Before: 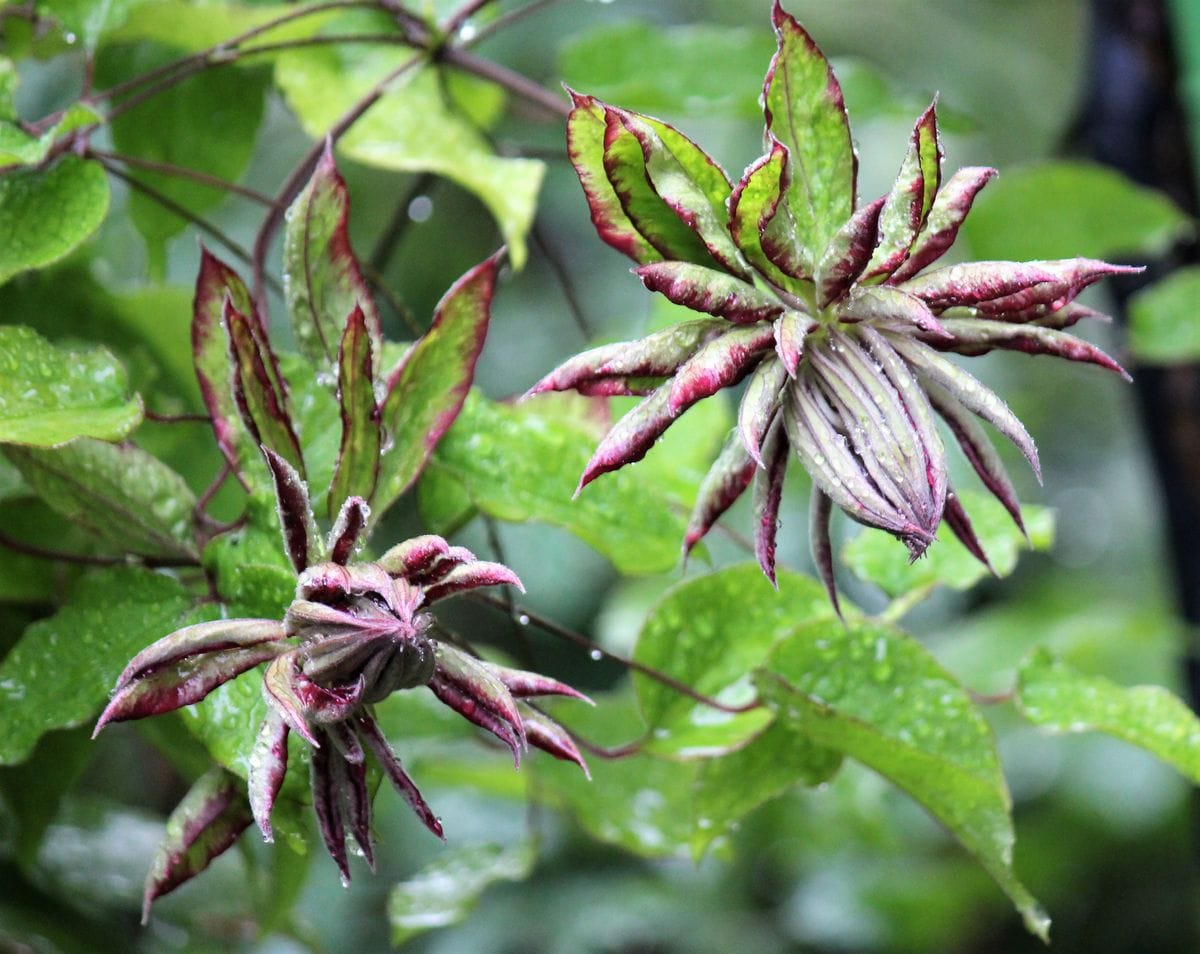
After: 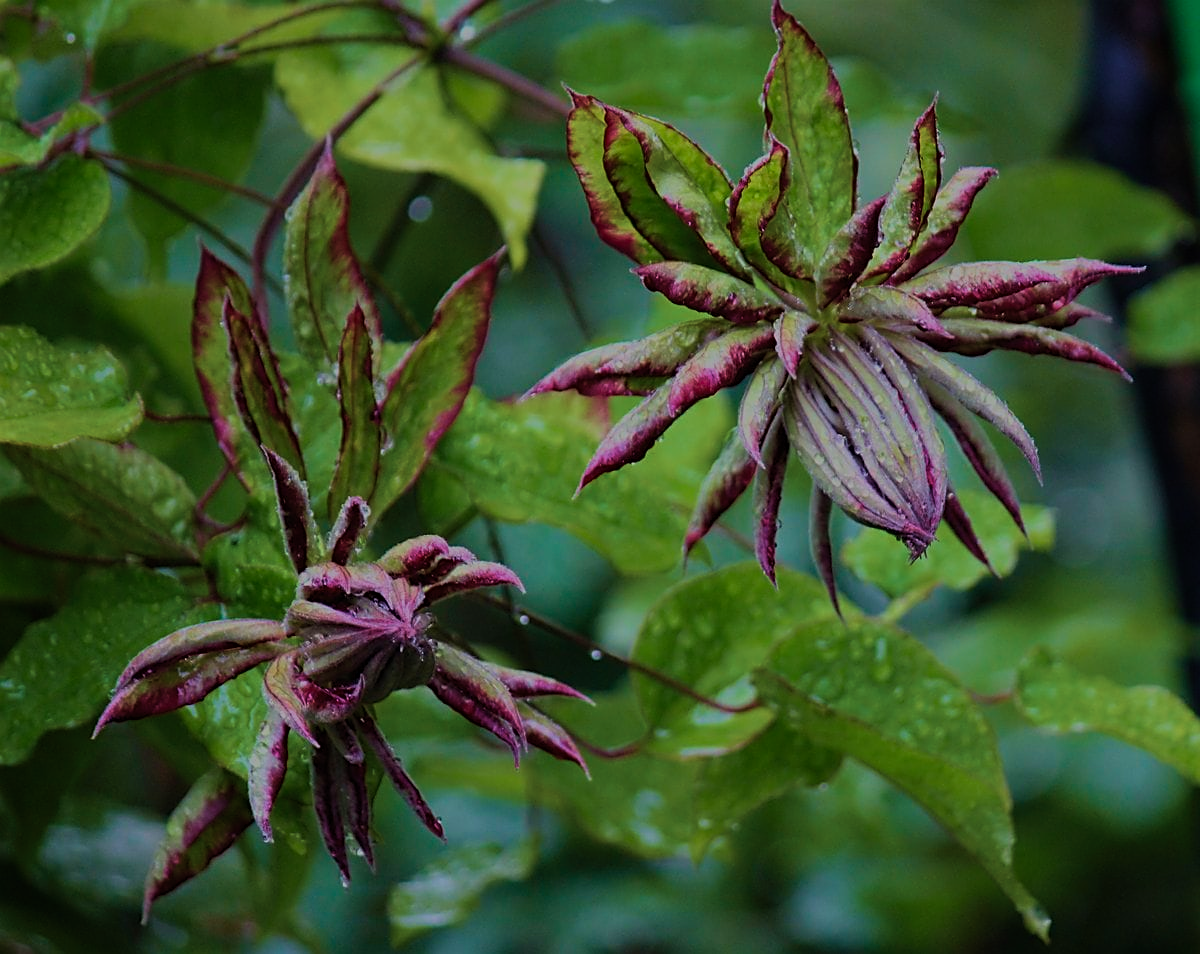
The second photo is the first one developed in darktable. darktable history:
contrast brightness saturation: contrast 0.195, brightness 0.156, saturation 0.227
sharpen: on, module defaults
velvia: strength 74.84%
exposure: exposure -2.02 EV, compensate highlight preservation false
